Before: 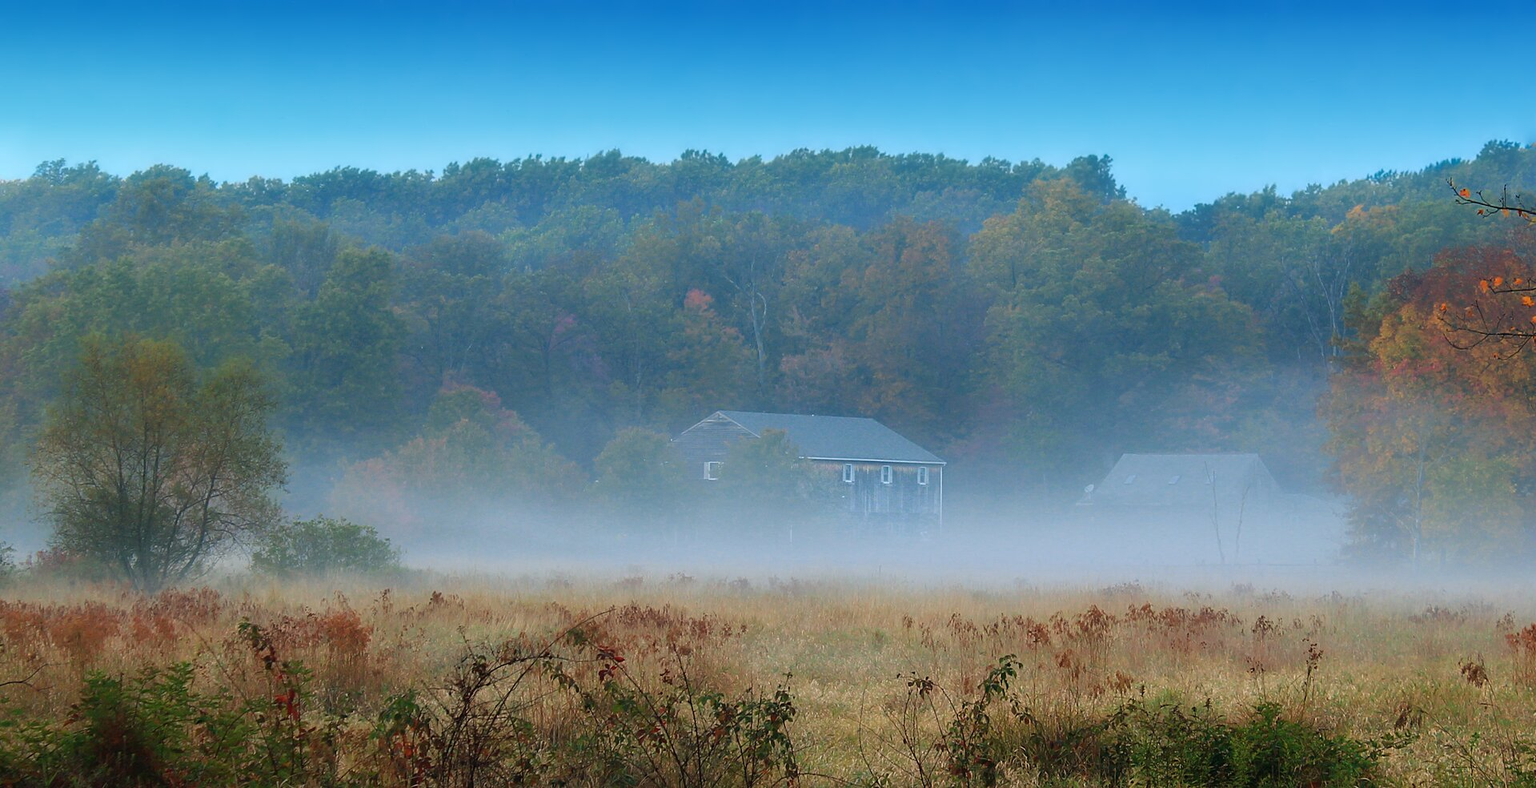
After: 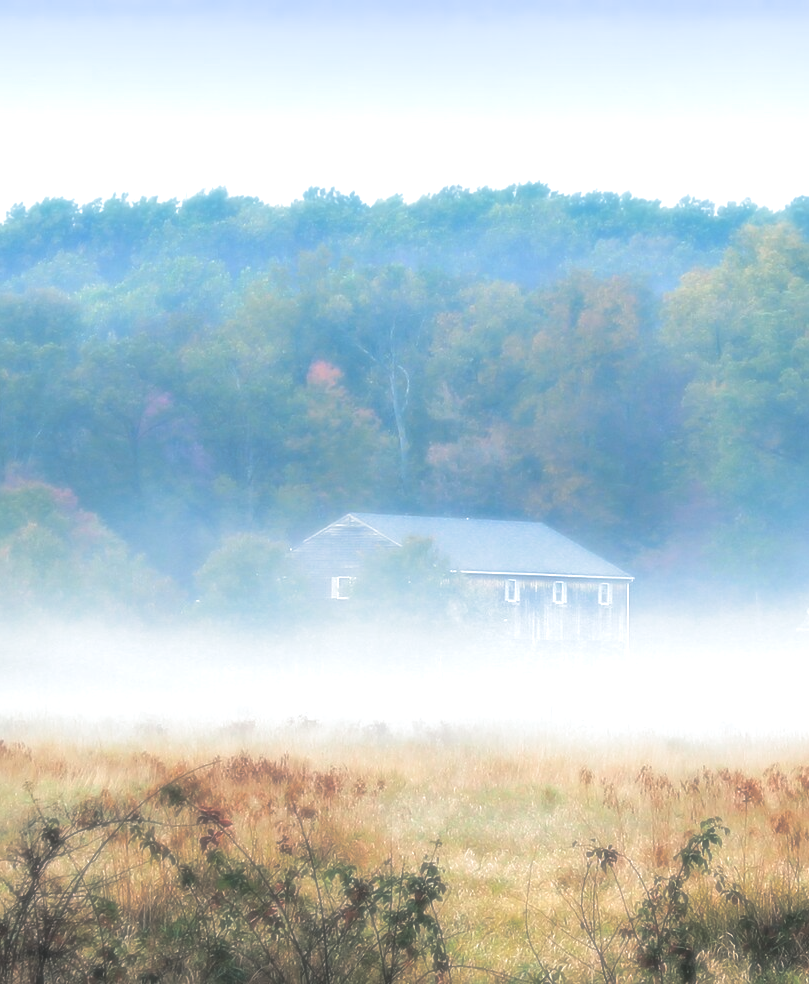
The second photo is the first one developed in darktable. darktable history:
exposure: black level correction 0, exposure 1.2 EV, compensate highlight preservation false
split-toning: shadows › hue 201.6°, shadows › saturation 0.16, highlights › hue 50.4°, highlights › saturation 0.2, balance -49.9
crop: left 28.583%, right 29.231%
soften: size 8.67%, mix 49%
